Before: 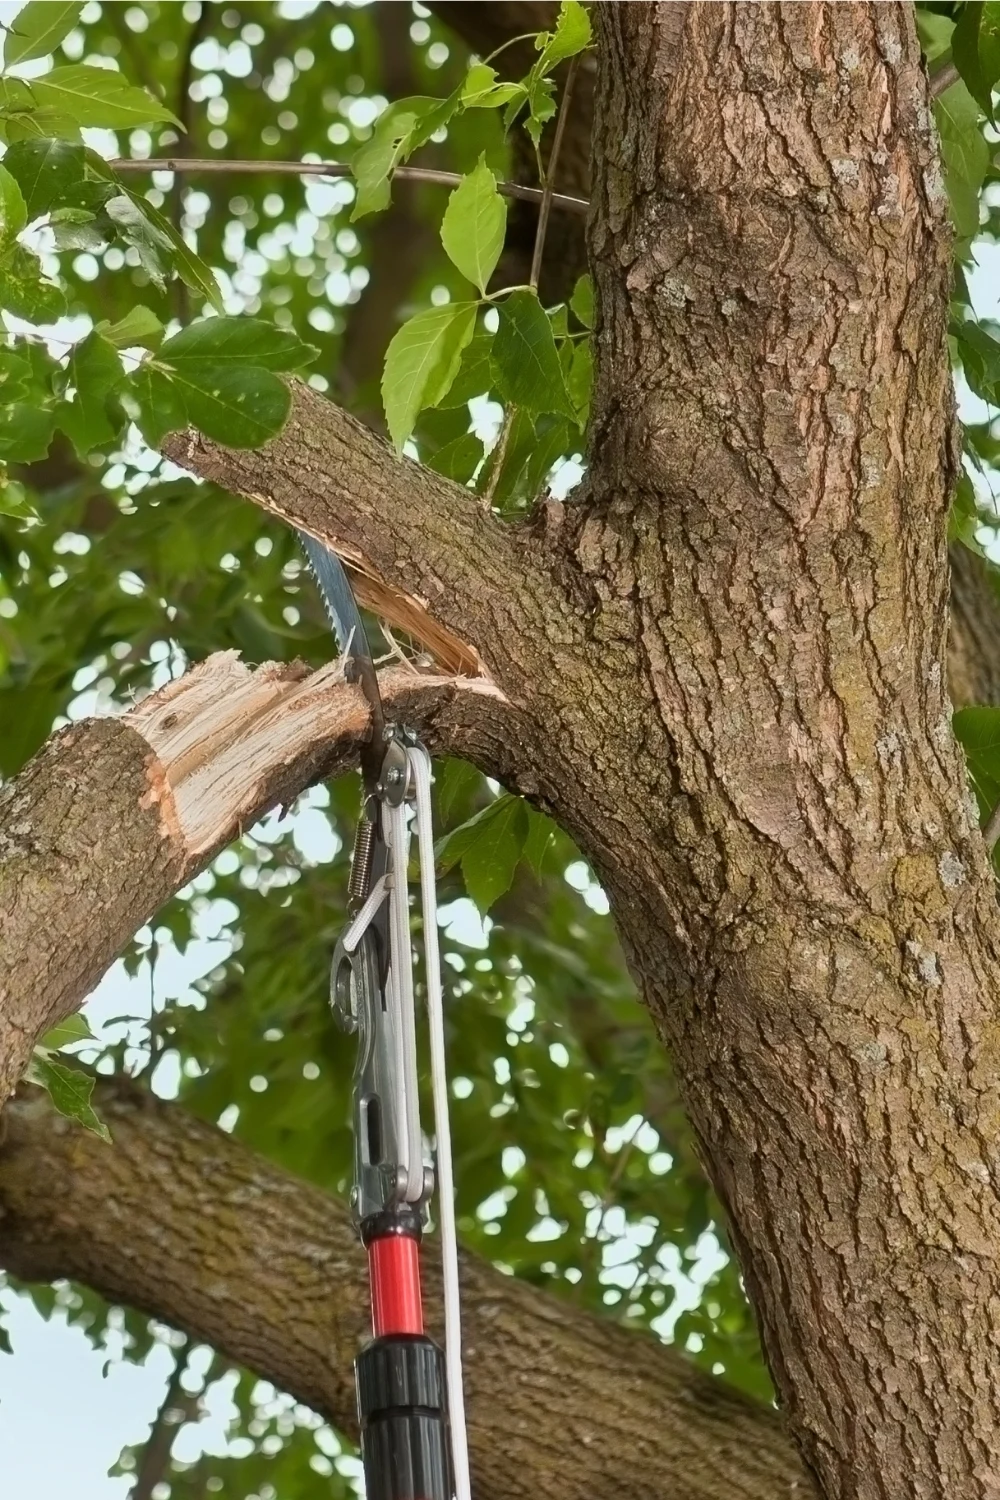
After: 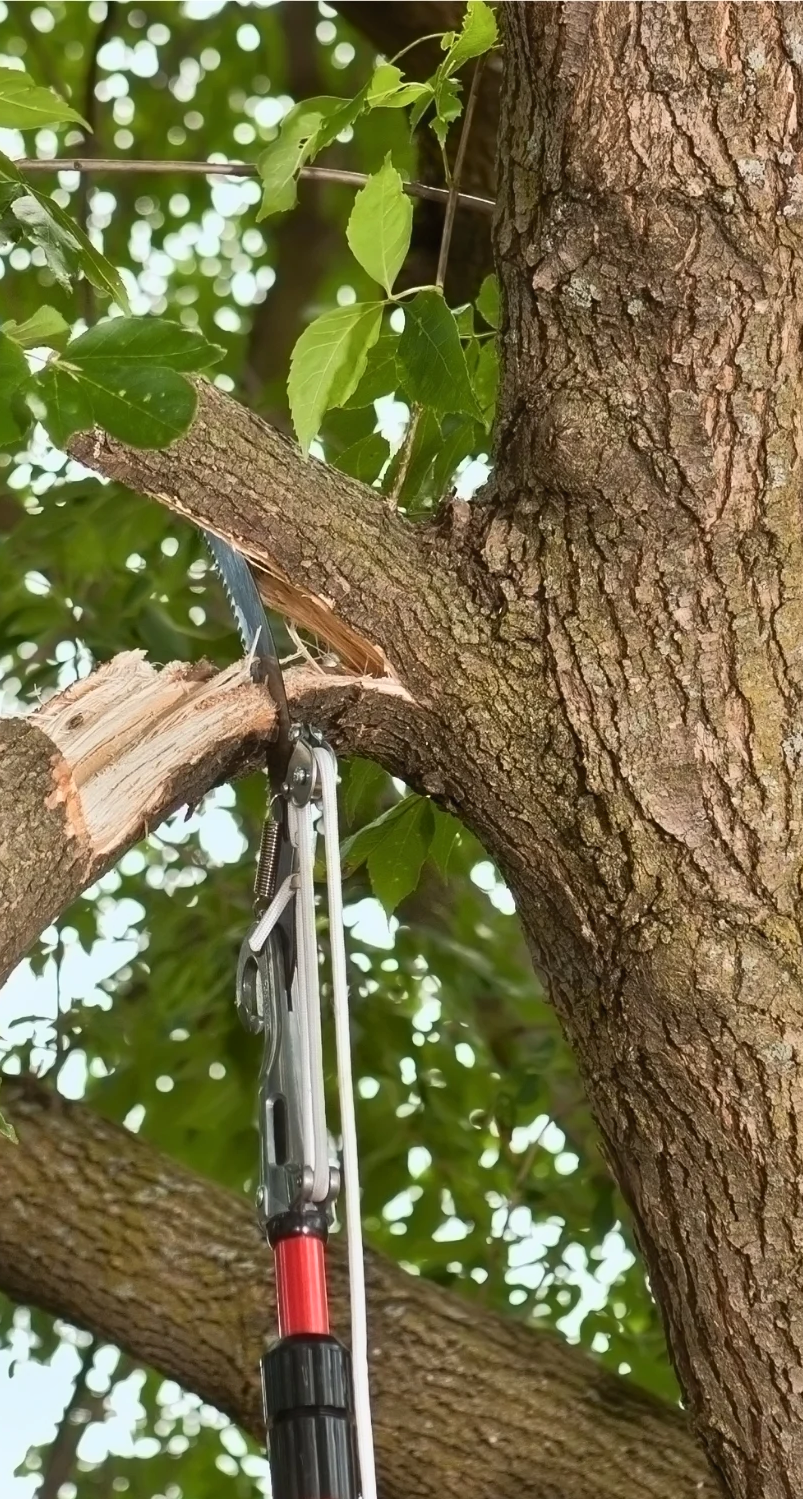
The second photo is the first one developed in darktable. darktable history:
crop and rotate: left 9.478%, right 10.194%
tone curve: curves: ch0 [(0, 0) (0.003, 0.009) (0.011, 0.019) (0.025, 0.034) (0.044, 0.057) (0.069, 0.082) (0.1, 0.104) (0.136, 0.131) (0.177, 0.165) (0.224, 0.212) (0.277, 0.279) (0.335, 0.342) (0.399, 0.401) (0.468, 0.477) (0.543, 0.572) (0.623, 0.675) (0.709, 0.772) (0.801, 0.85) (0.898, 0.942) (1, 1)], color space Lab, independent channels, preserve colors none
